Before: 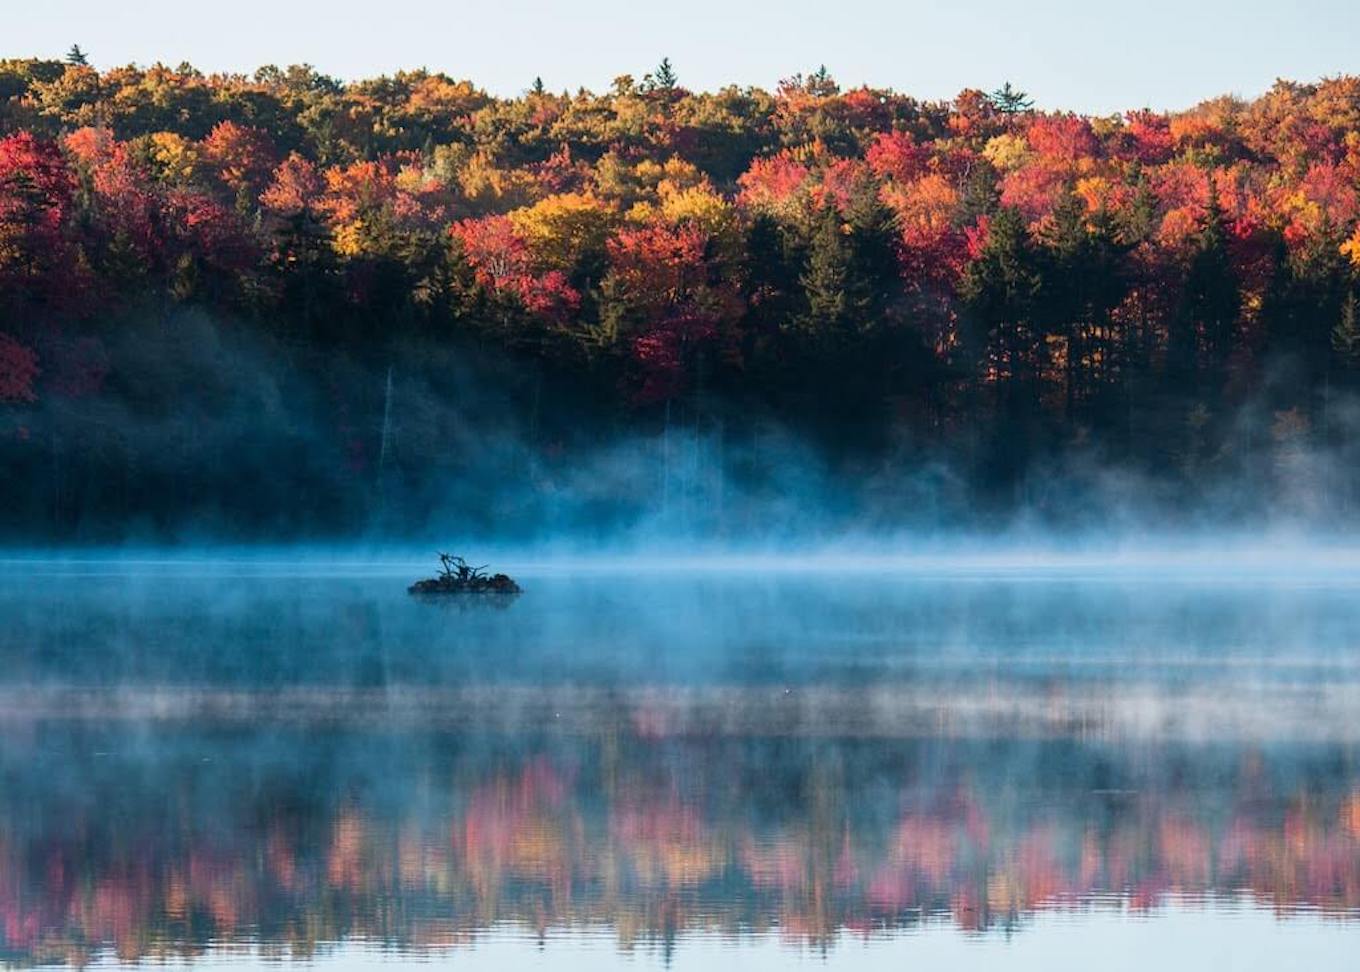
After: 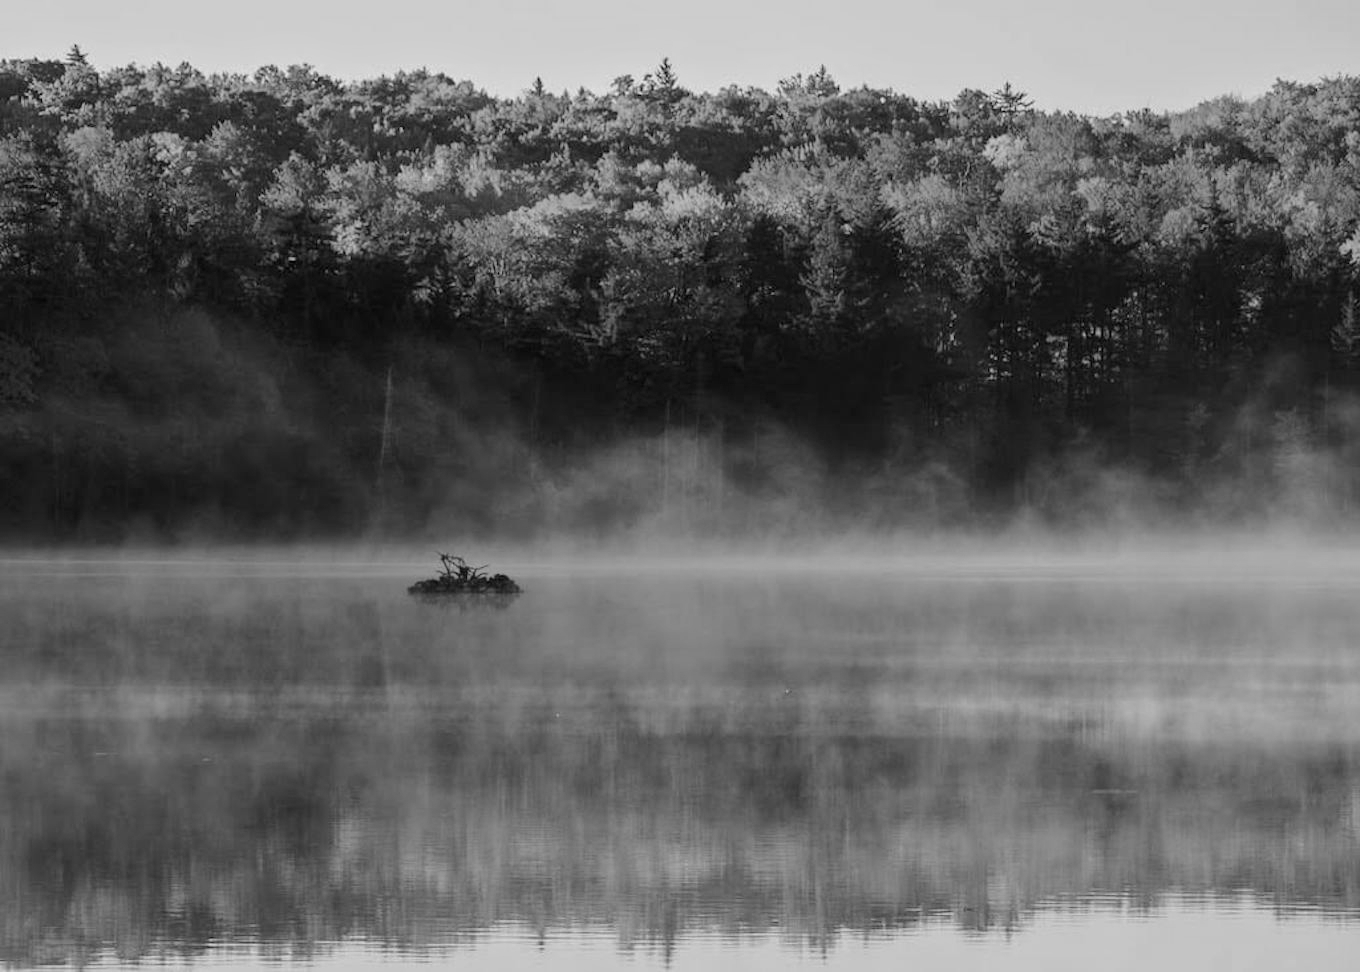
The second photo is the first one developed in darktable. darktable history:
white balance: red 0.871, blue 1.249
color balance rgb: perceptual saturation grading › global saturation 25%, perceptual brilliance grading › mid-tones 10%, perceptual brilliance grading › shadows 15%, global vibrance 20%
monochrome: a -74.22, b 78.2
